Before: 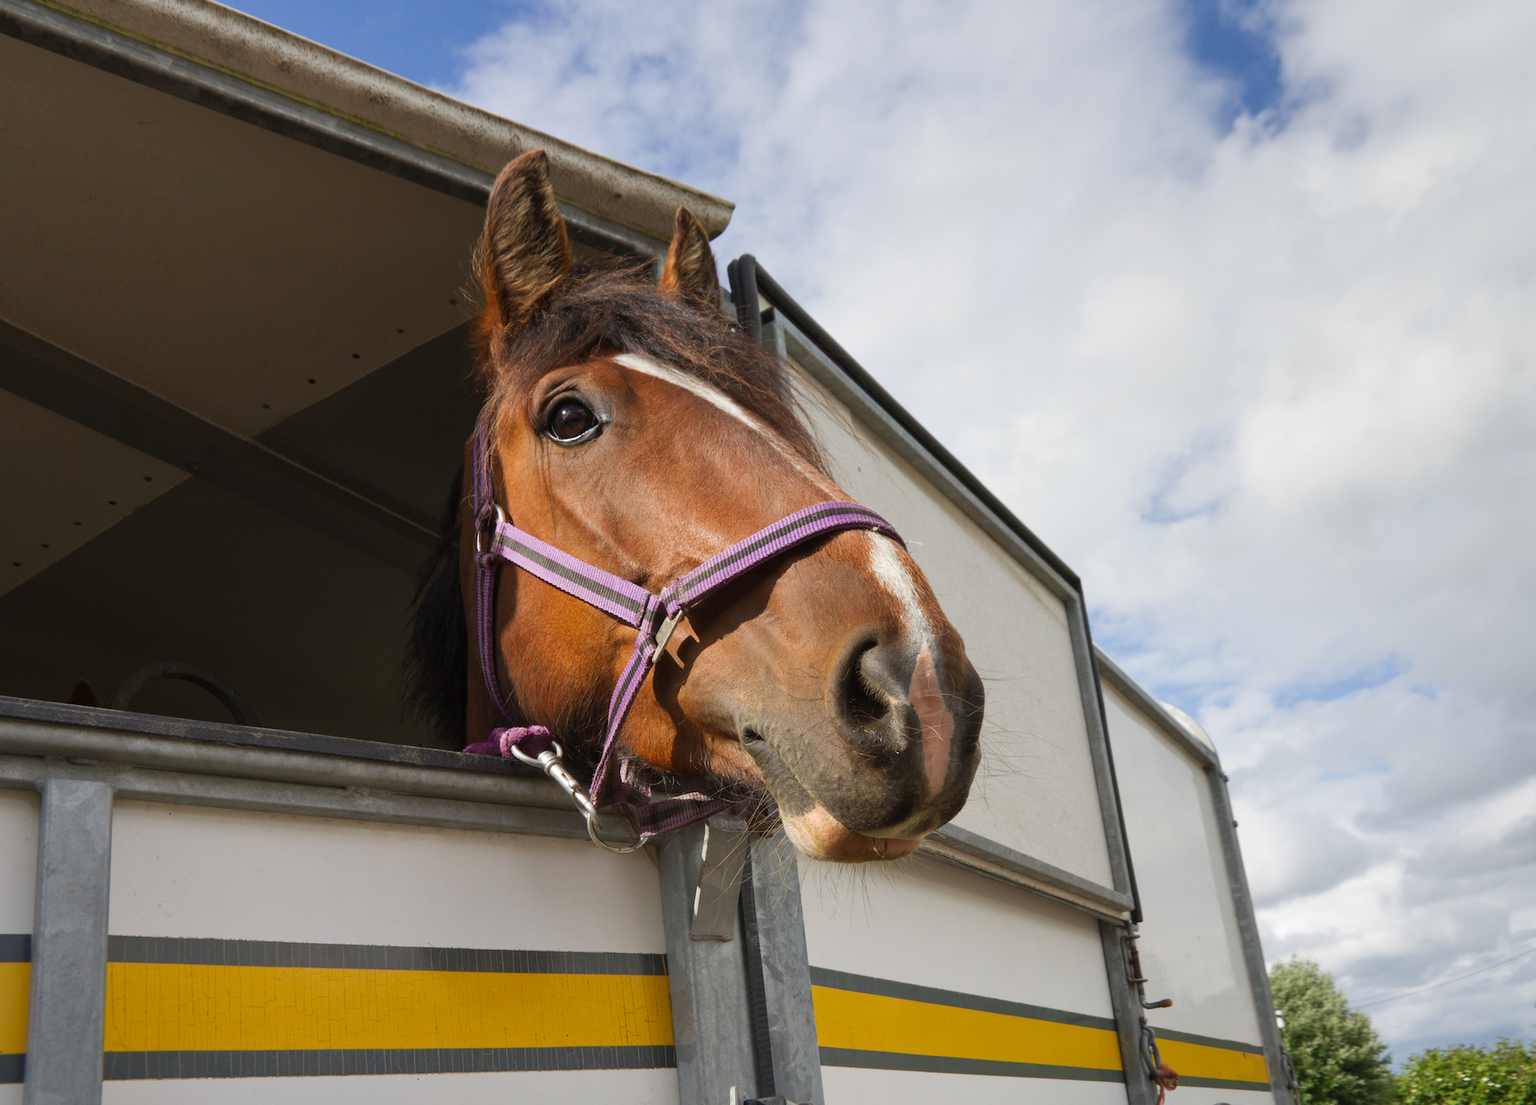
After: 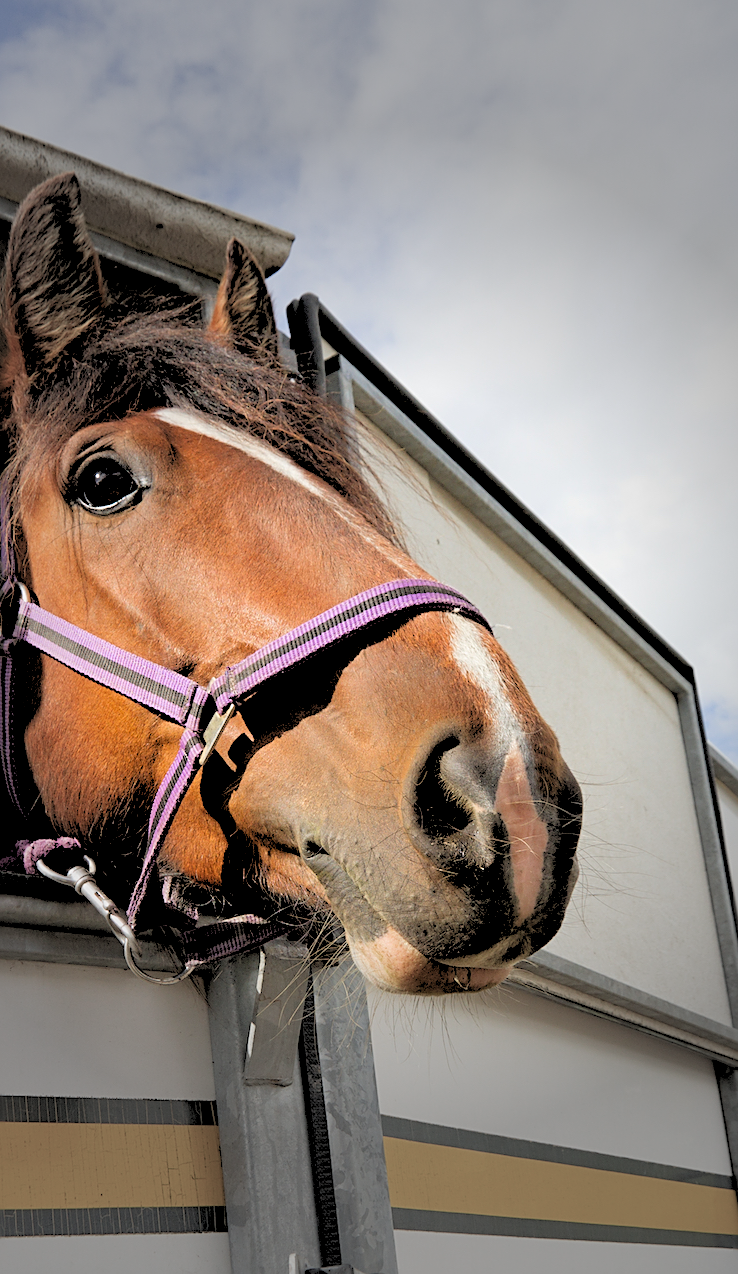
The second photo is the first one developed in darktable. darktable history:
crop: left 31.229%, right 27.105%
rgb levels: levels [[0.027, 0.429, 0.996], [0, 0.5, 1], [0, 0.5, 1]]
sharpen: on, module defaults
vignetting: fall-off start 40%, fall-off radius 40%
